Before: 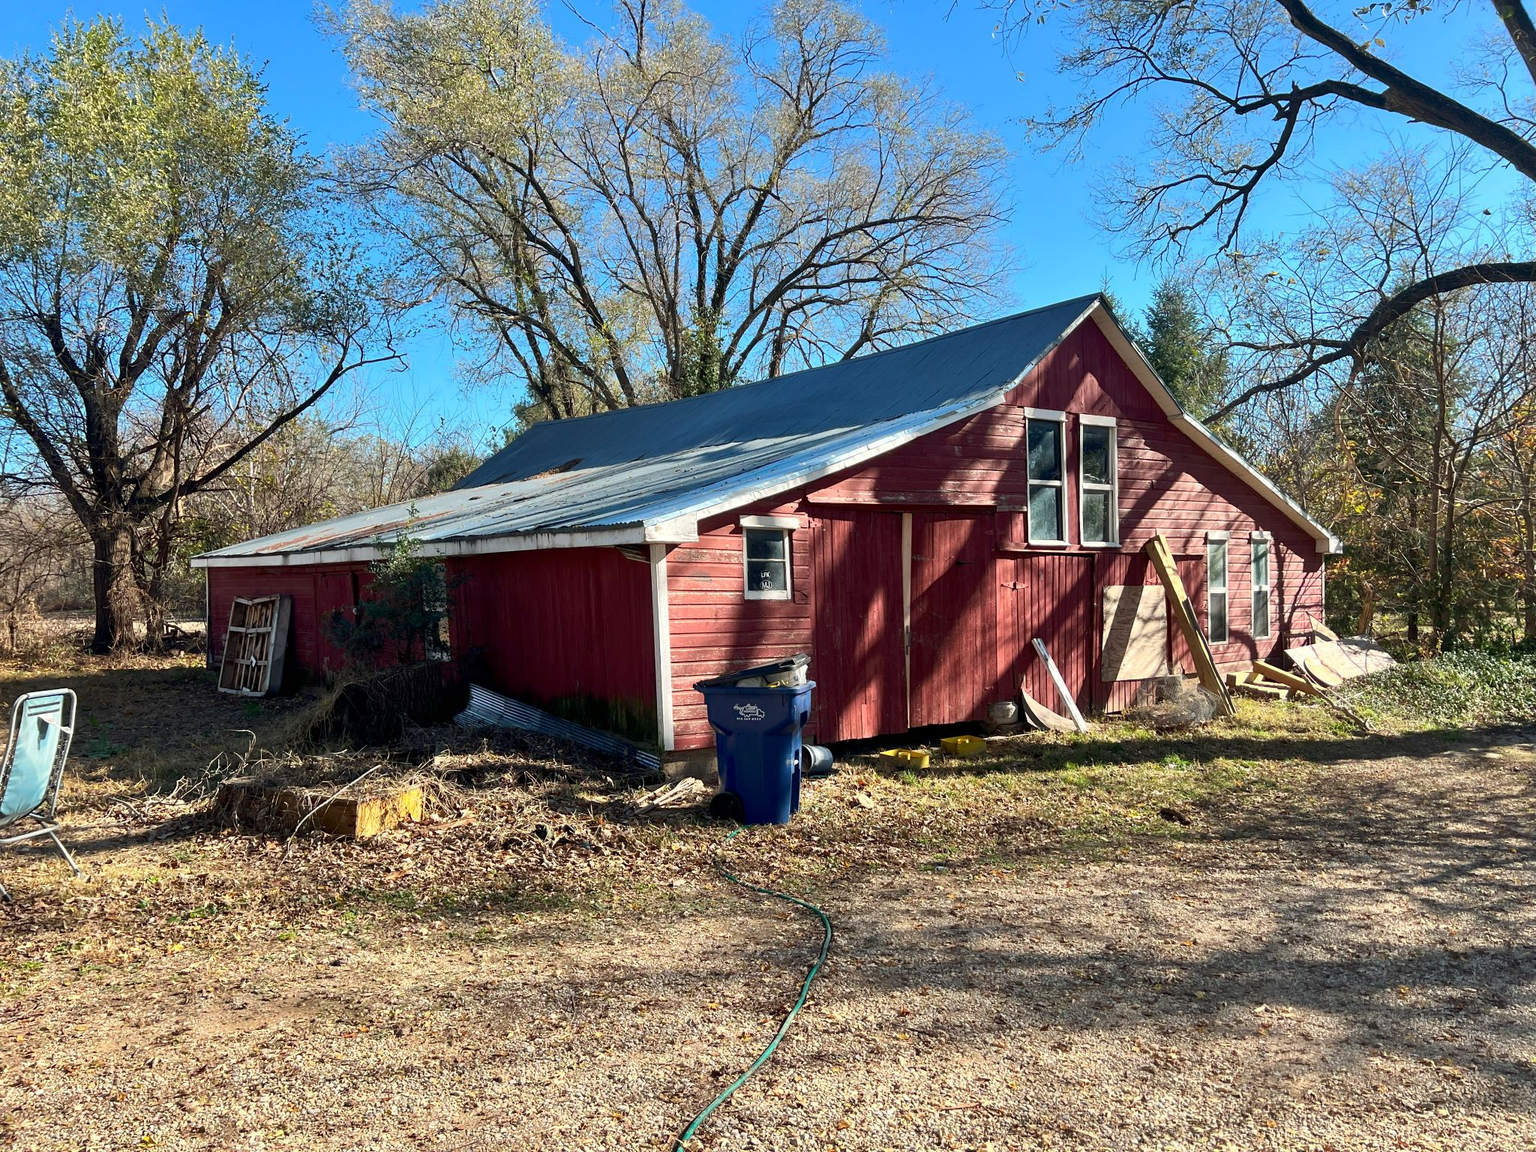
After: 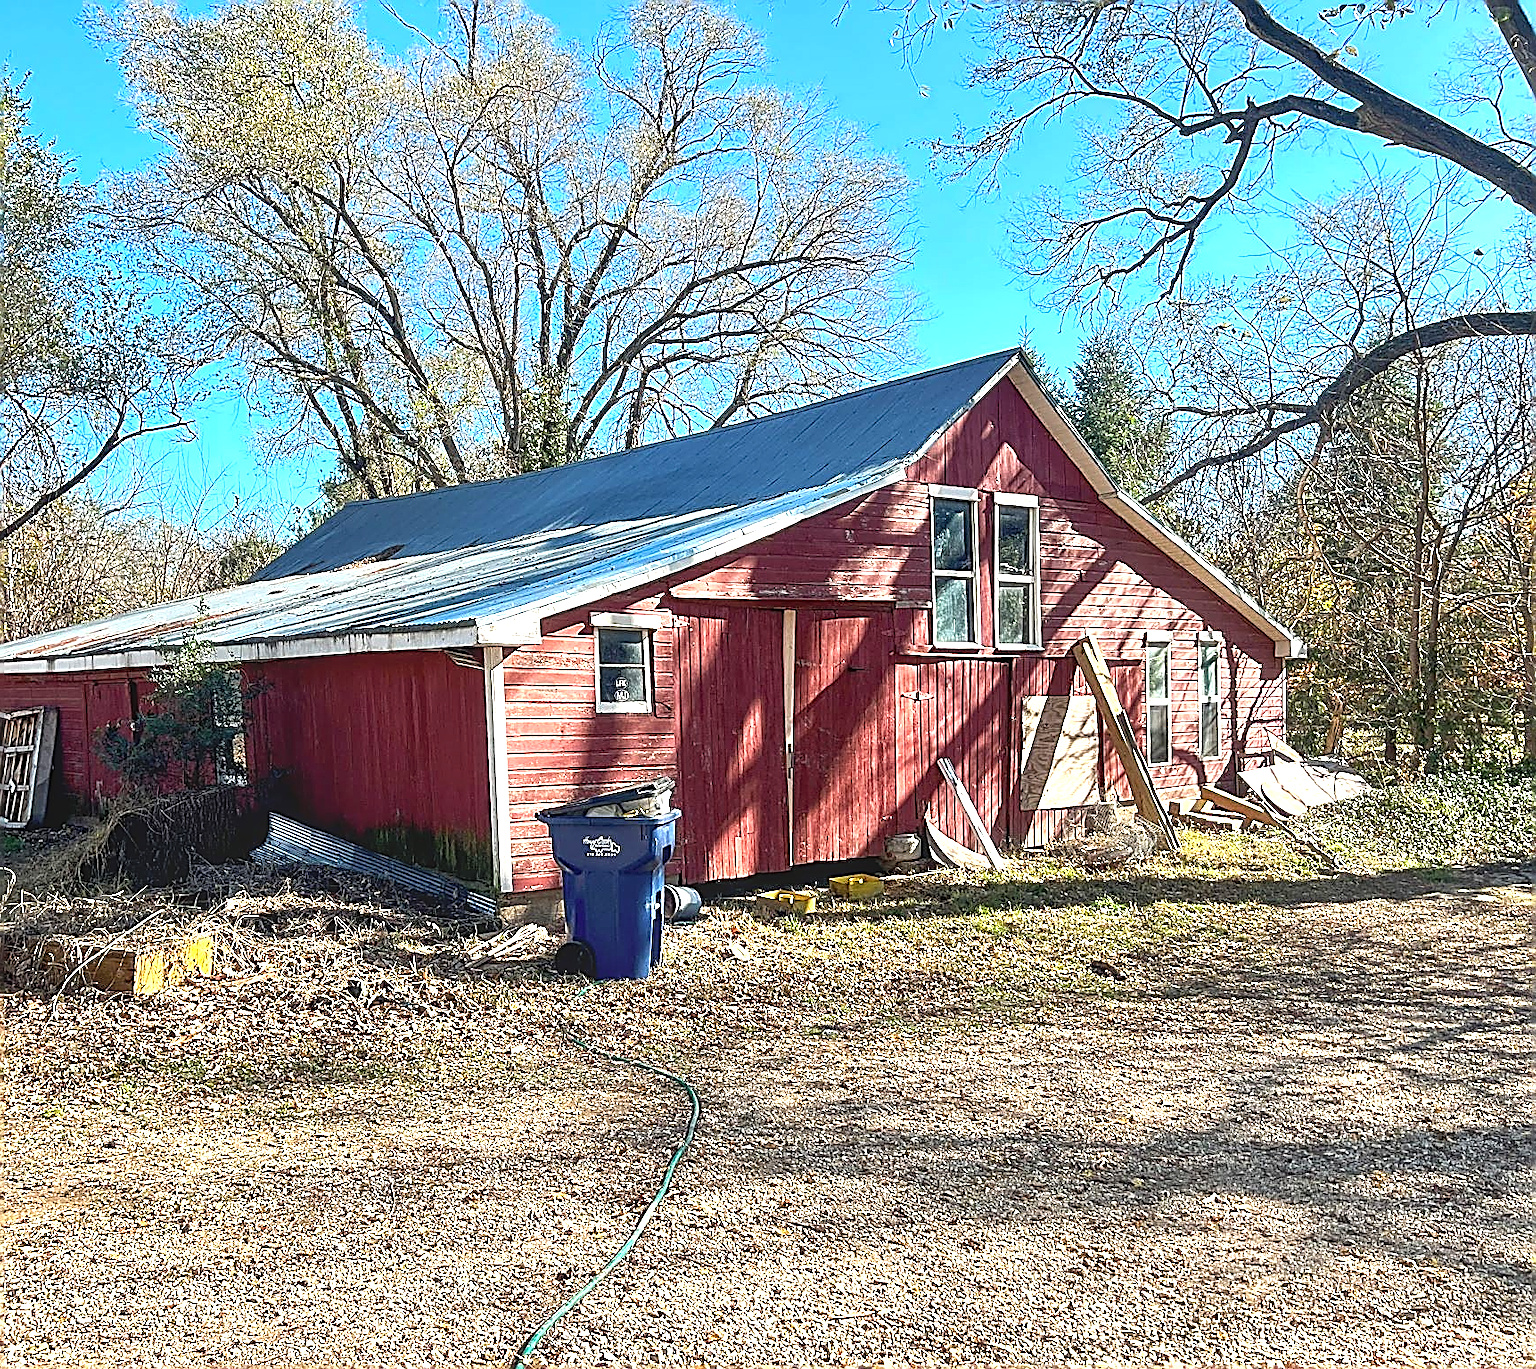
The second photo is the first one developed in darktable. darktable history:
exposure: black level correction 0, exposure 0.95 EV, compensate exposure bias true, compensate highlight preservation false
local contrast: detail 110%
crop: left 15.836%
sharpen: amount 1.999
